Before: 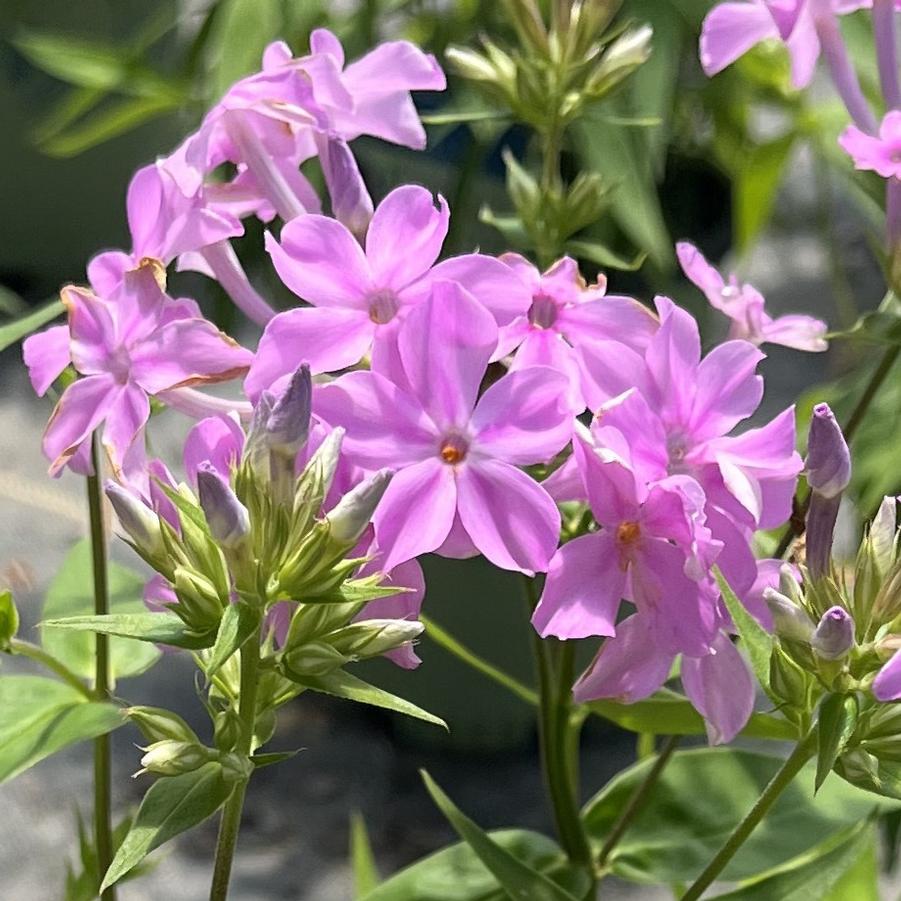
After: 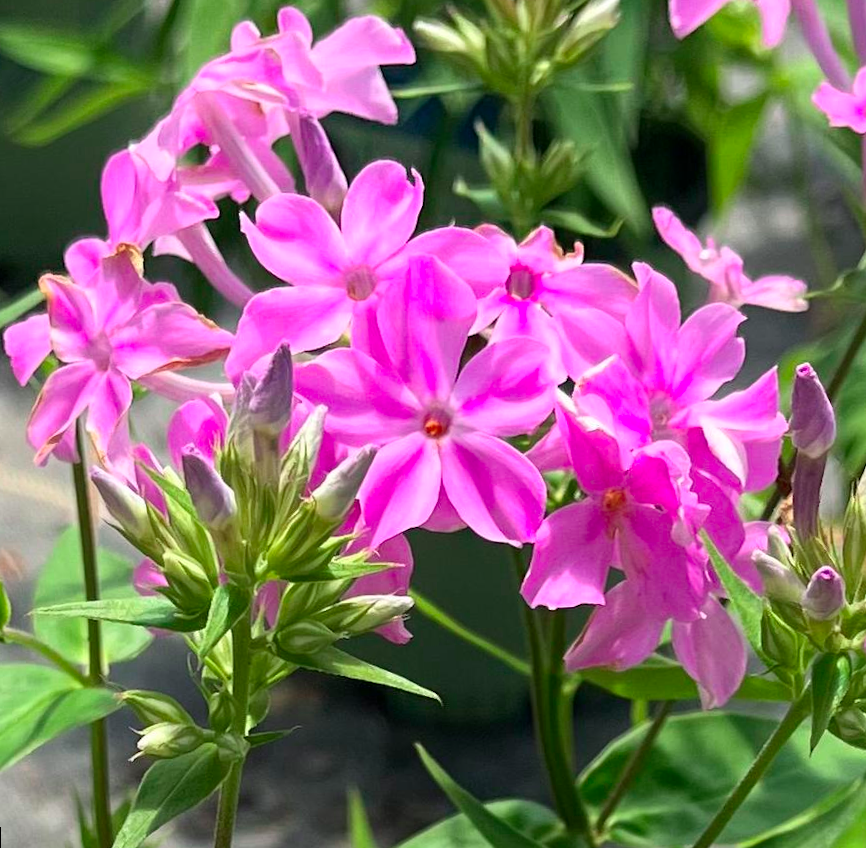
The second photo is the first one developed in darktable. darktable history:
contrast brightness saturation: contrast 0.07
rotate and perspective: rotation -2.12°, lens shift (vertical) 0.009, lens shift (horizontal) -0.008, automatic cropping original format, crop left 0.036, crop right 0.964, crop top 0.05, crop bottom 0.959
color contrast: green-magenta contrast 1.73, blue-yellow contrast 1.15
